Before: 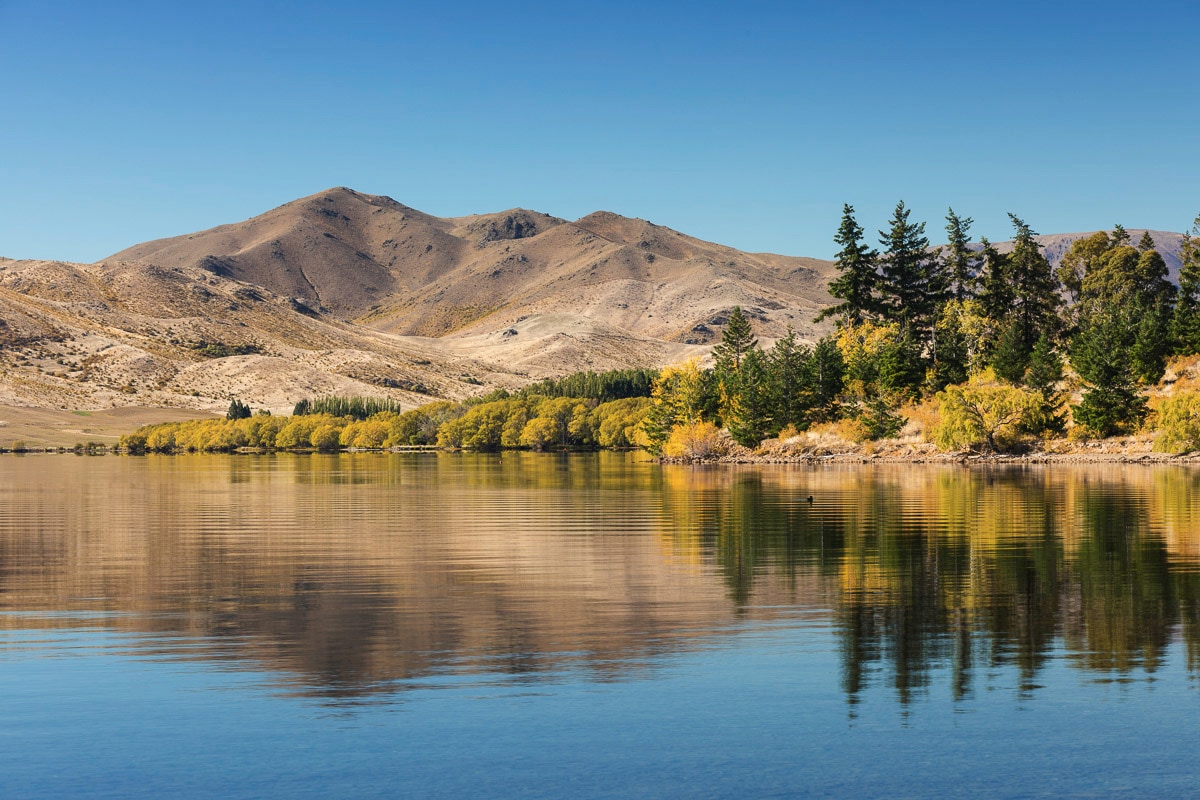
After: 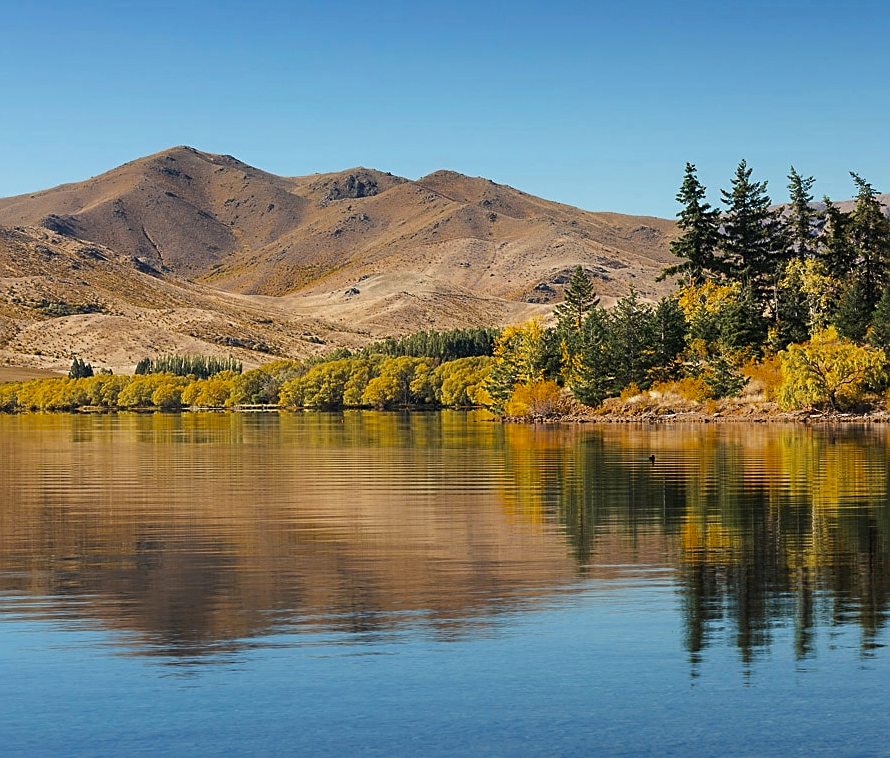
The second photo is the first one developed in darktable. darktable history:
color zones: curves: ch0 [(0.11, 0.396) (0.195, 0.36) (0.25, 0.5) (0.303, 0.412) (0.357, 0.544) (0.75, 0.5) (0.967, 0.328)]; ch1 [(0, 0.468) (0.112, 0.512) (0.202, 0.6) (0.25, 0.5) (0.307, 0.352) (0.357, 0.544) (0.75, 0.5) (0.963, 0.524)]
crop and rotate: left 13.228%, top 5.249%, right 12.601%
sharpen: on, module defaults
